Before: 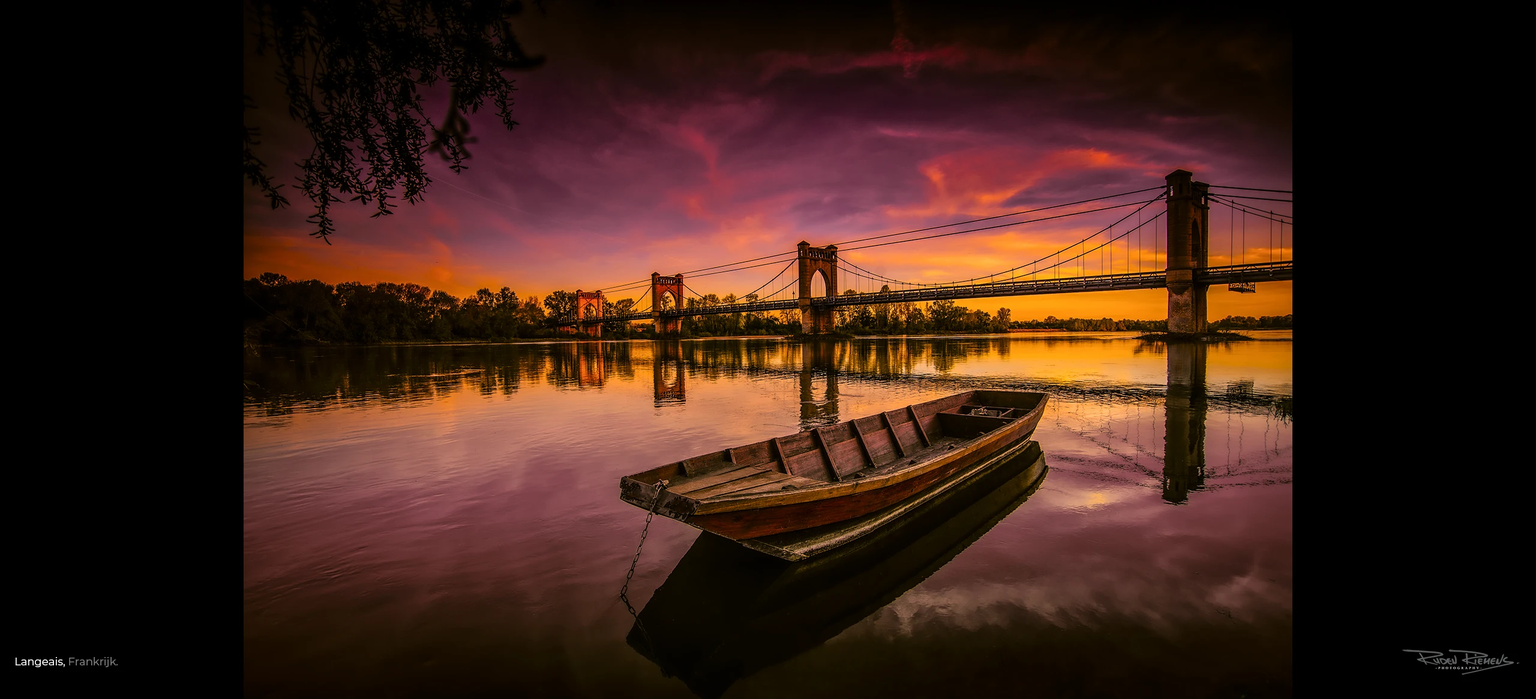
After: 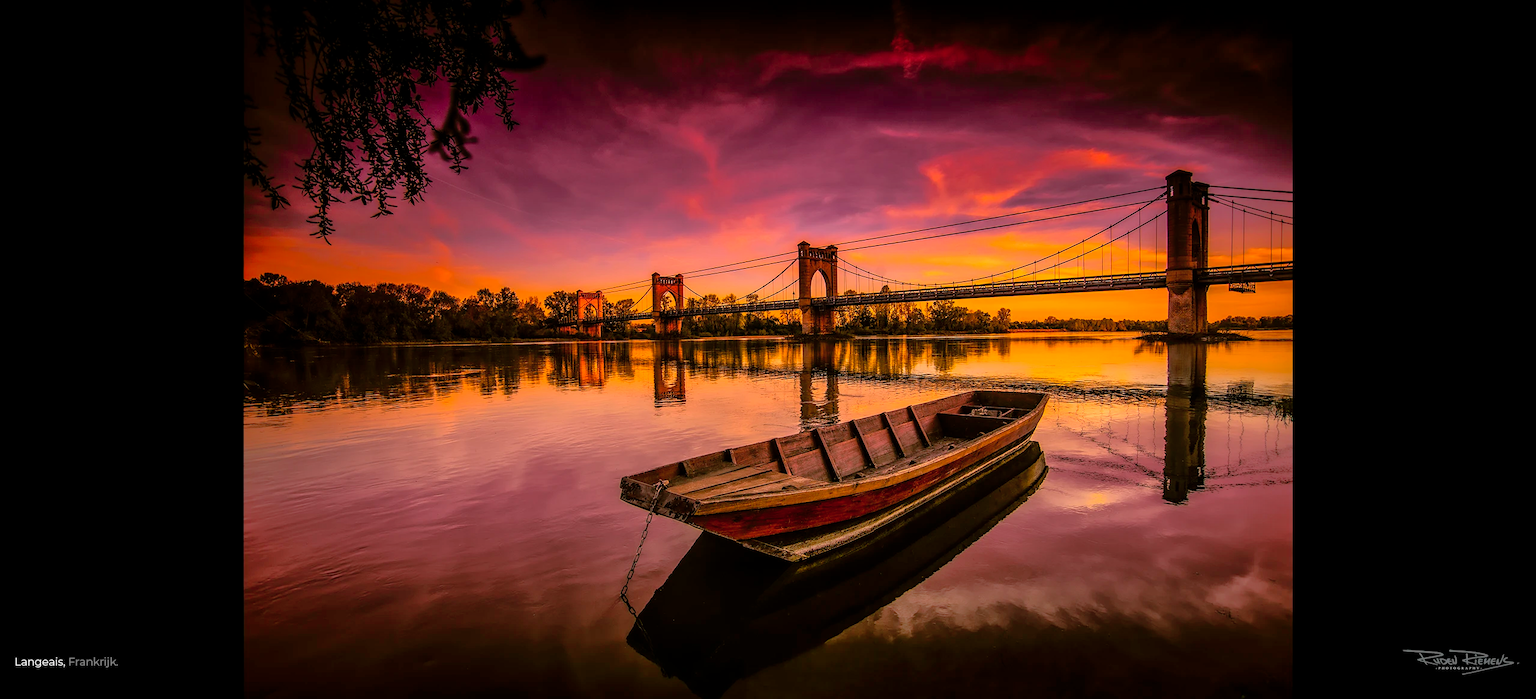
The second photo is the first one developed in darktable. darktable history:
levels: levels [0, 0.476, 0.951]
shadows and highlights: on, module defaults
